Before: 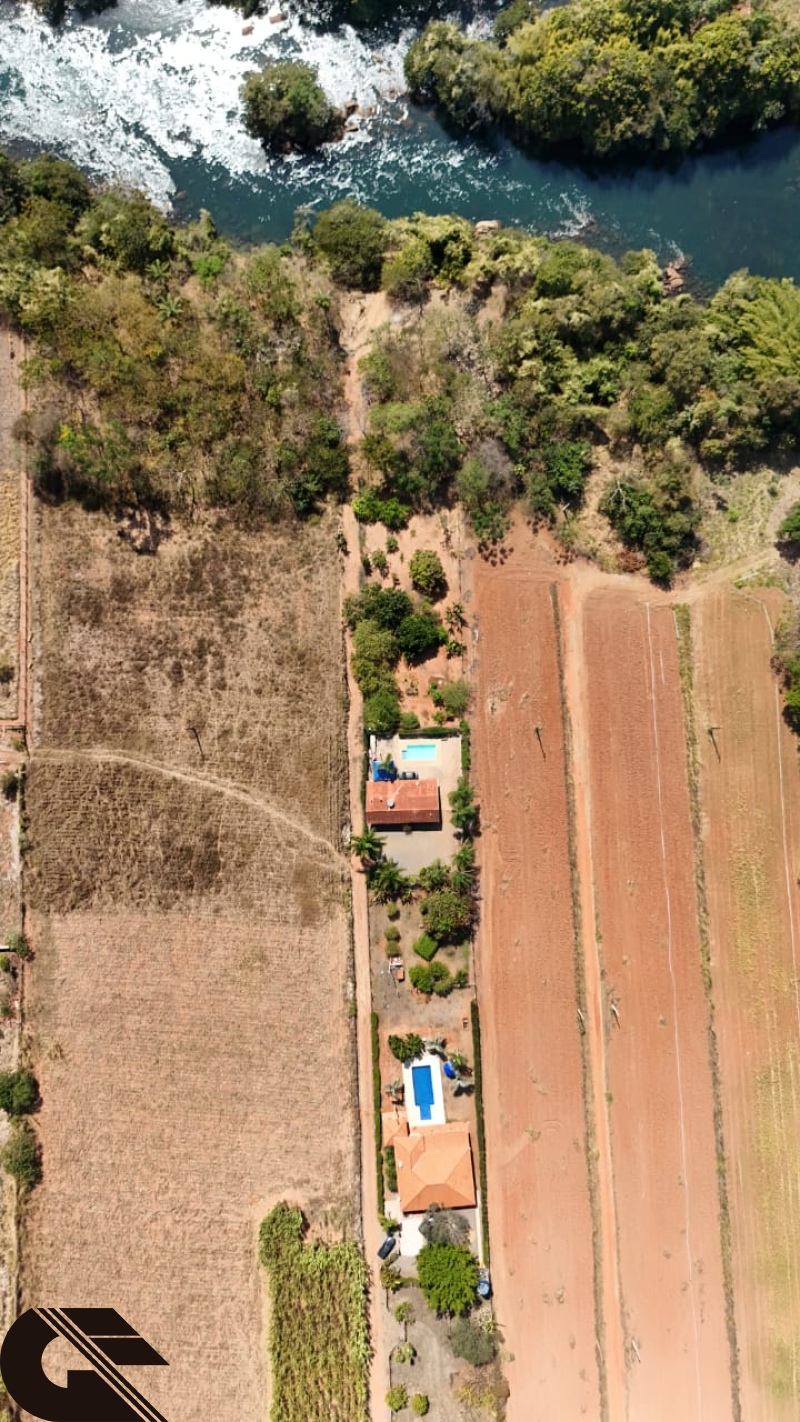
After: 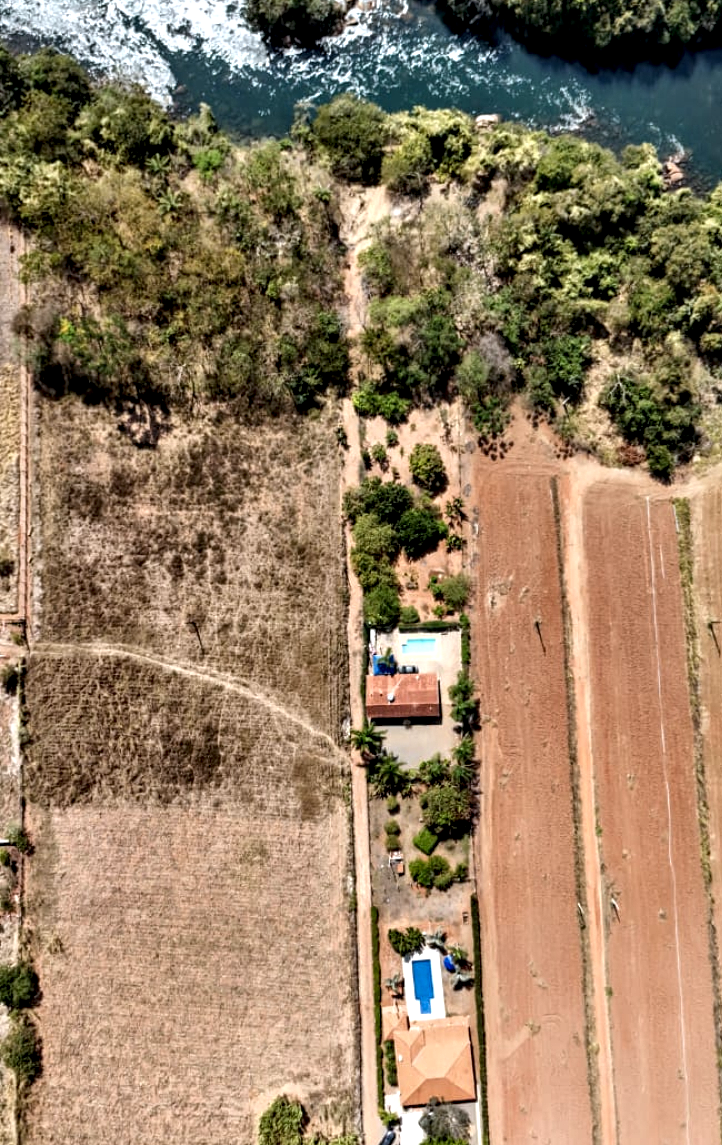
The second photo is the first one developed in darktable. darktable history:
white balance: red 0.976, blue 1.04
crop: top 7.49%, right 9.717%, bottom 11.943%
local contrast: detail 130%
contrast equalizer: y [[0.545, 0.572, 0.59, 0.59, 0.571, 0.545], [0.5 ×6], [0.5 ×6], [0 ×6], [0 ×6]]
